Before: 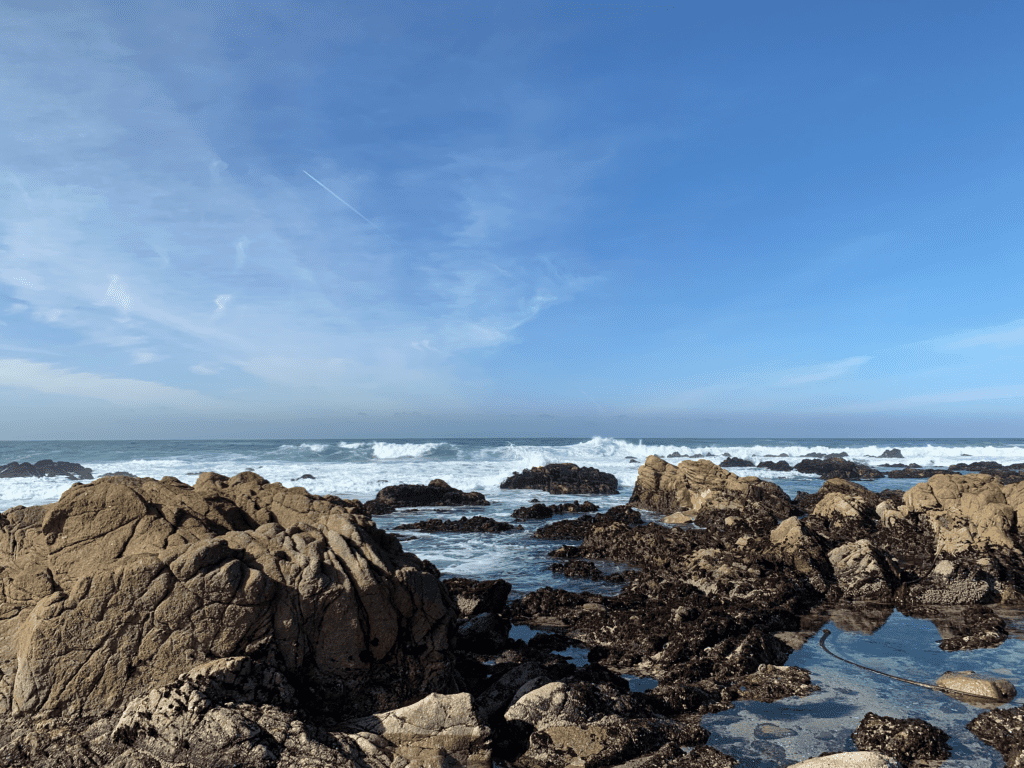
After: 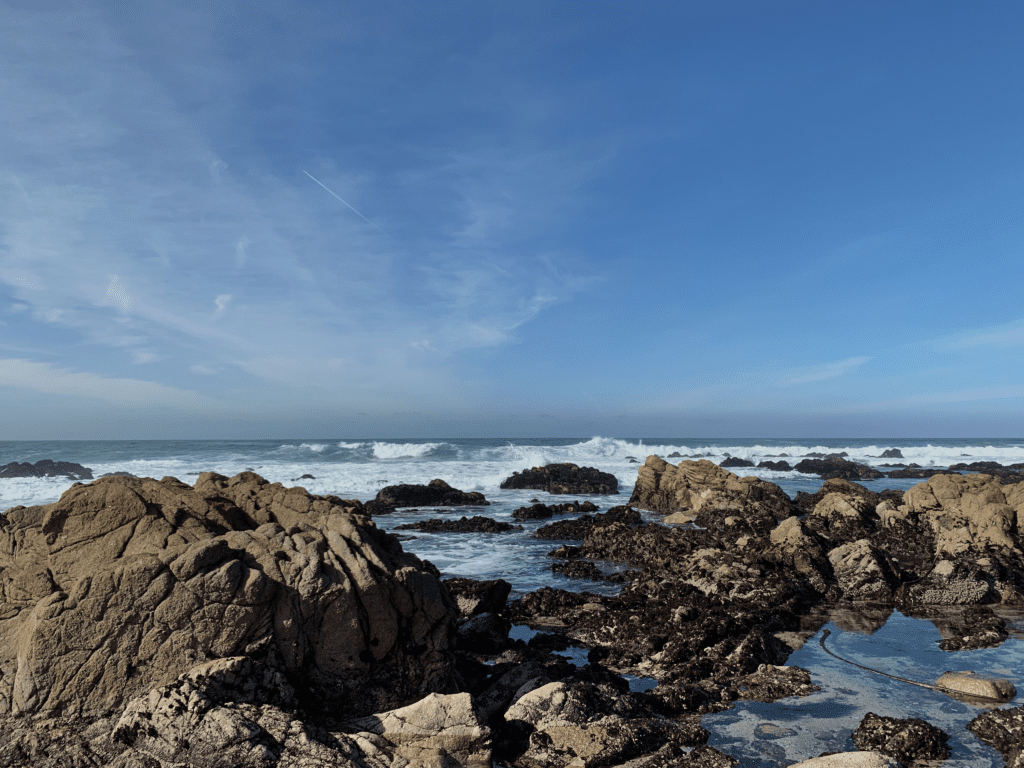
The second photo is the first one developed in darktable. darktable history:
shadows and highlights: shadows 49, highlights -41, soften with gaussian
exposure: exposure -0.462 EV, compensate highlight preservation false
